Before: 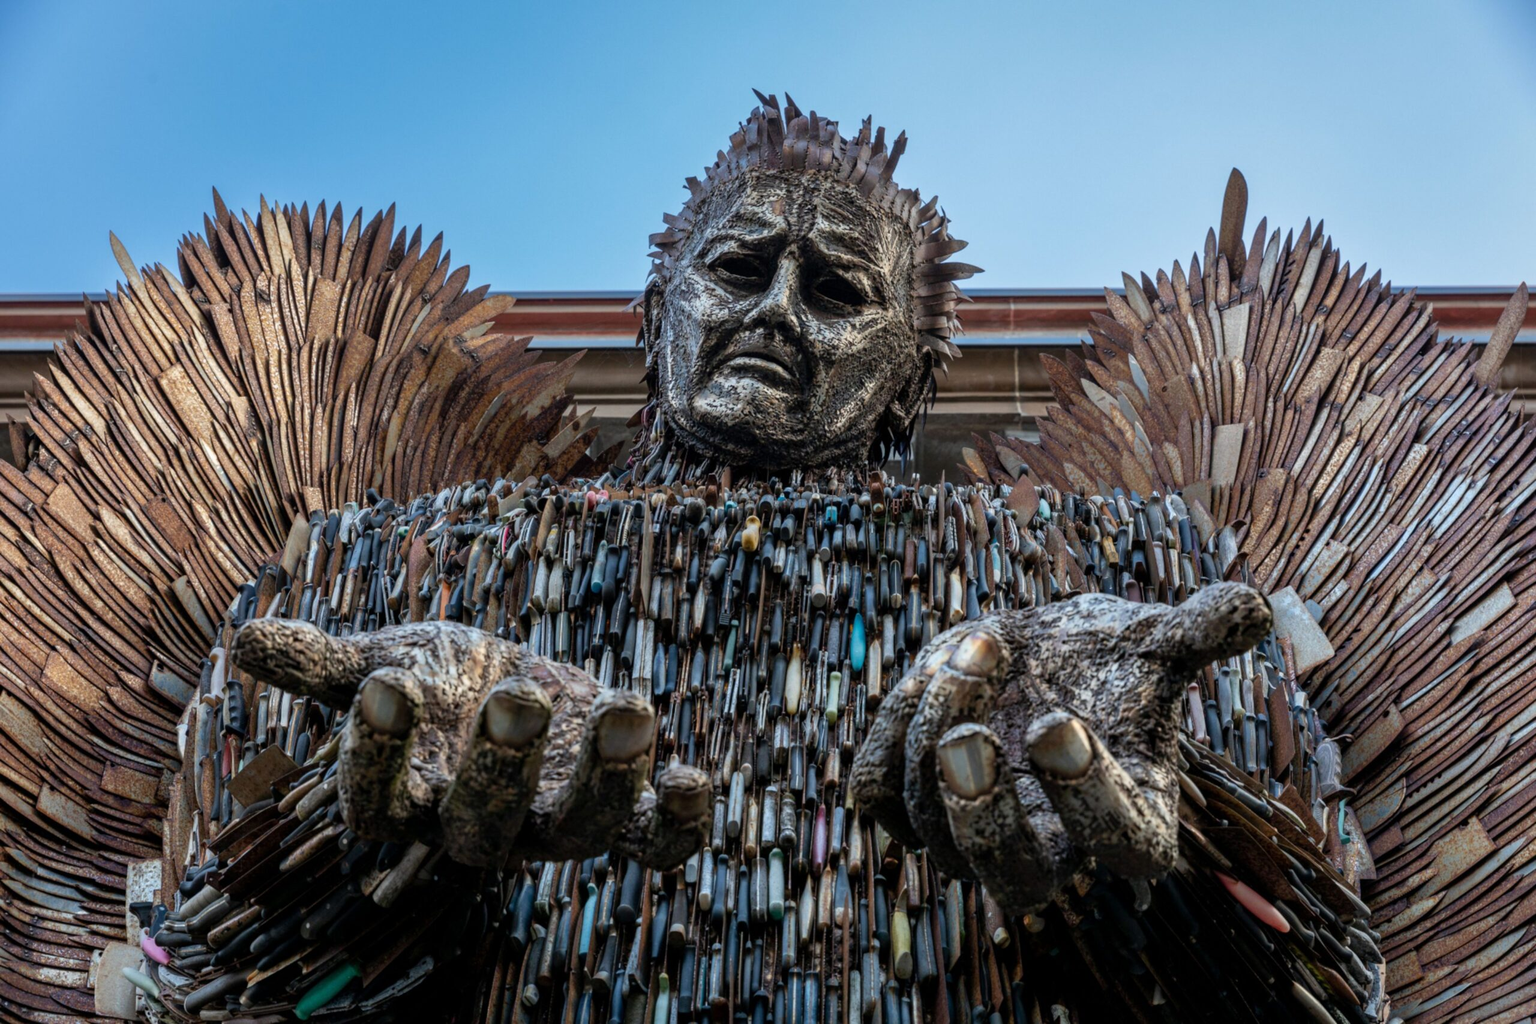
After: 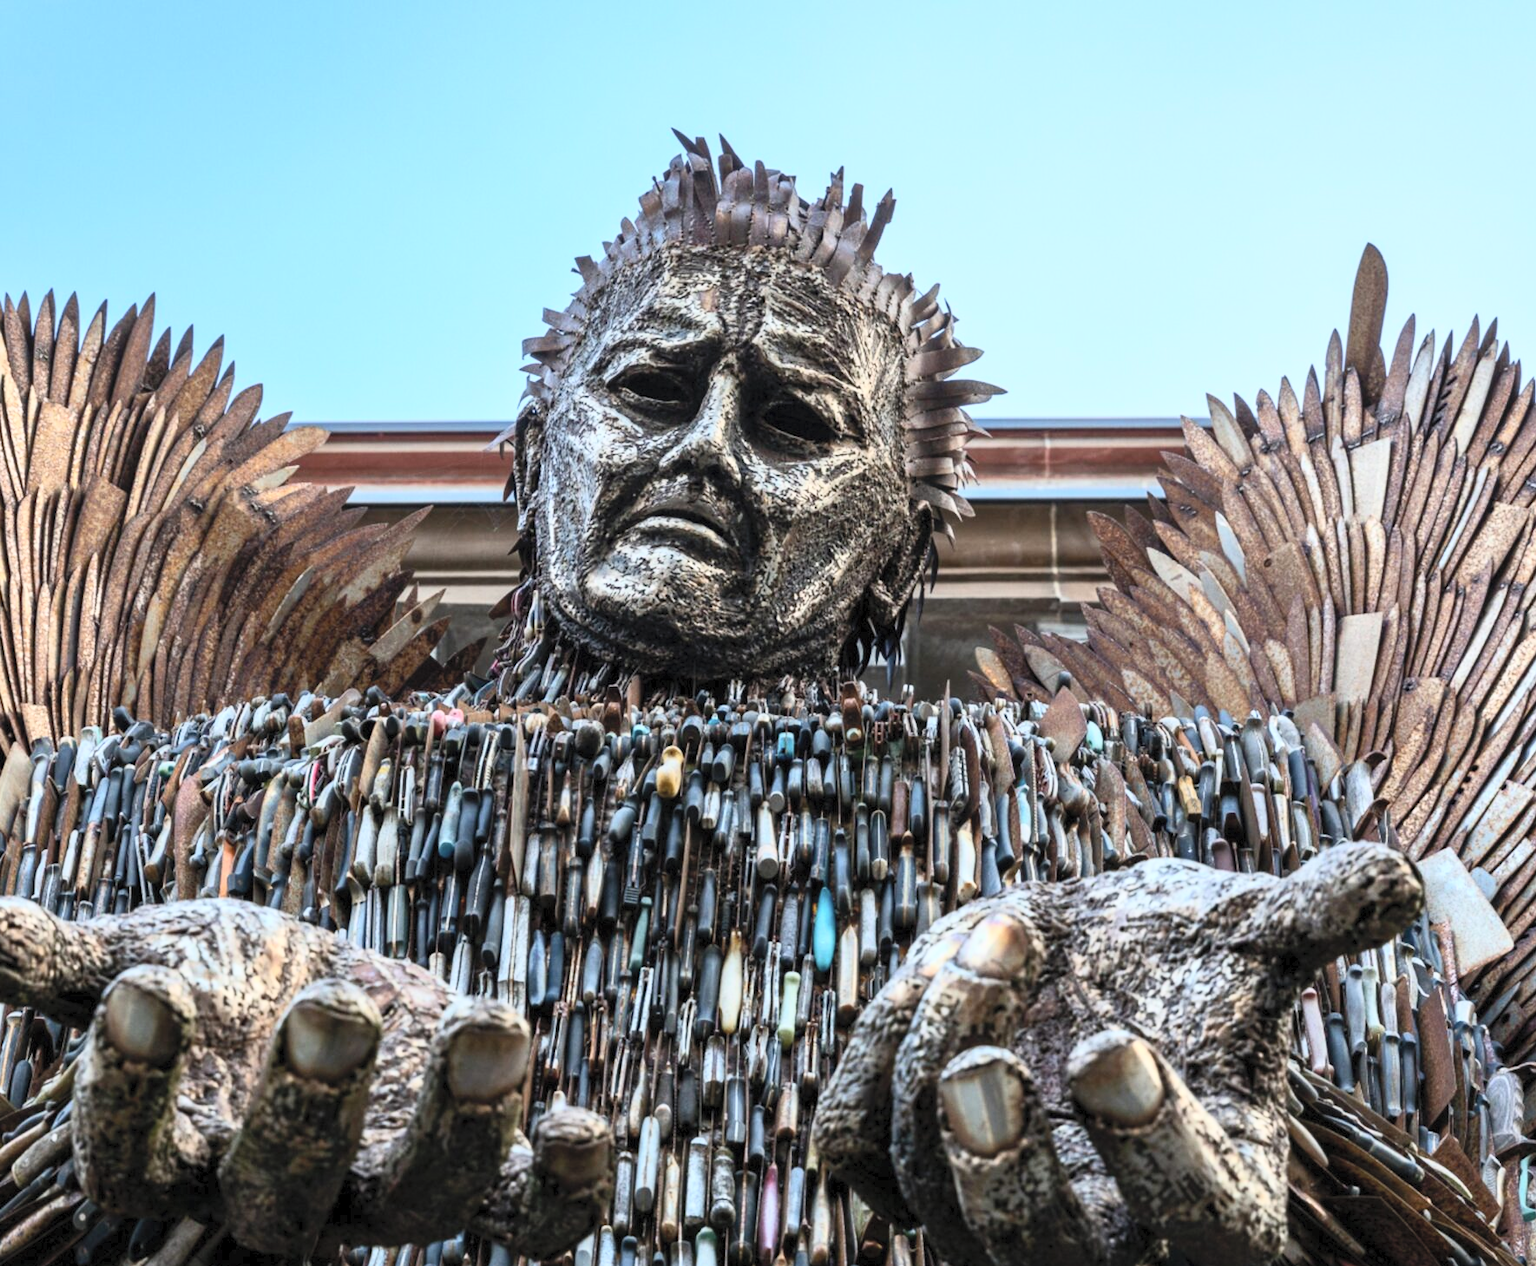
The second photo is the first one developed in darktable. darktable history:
contrast brightness saturation: contrast 0.379, brightness 0.524
crop: left 18.755%, right 12.103%, bottom 14.458%
